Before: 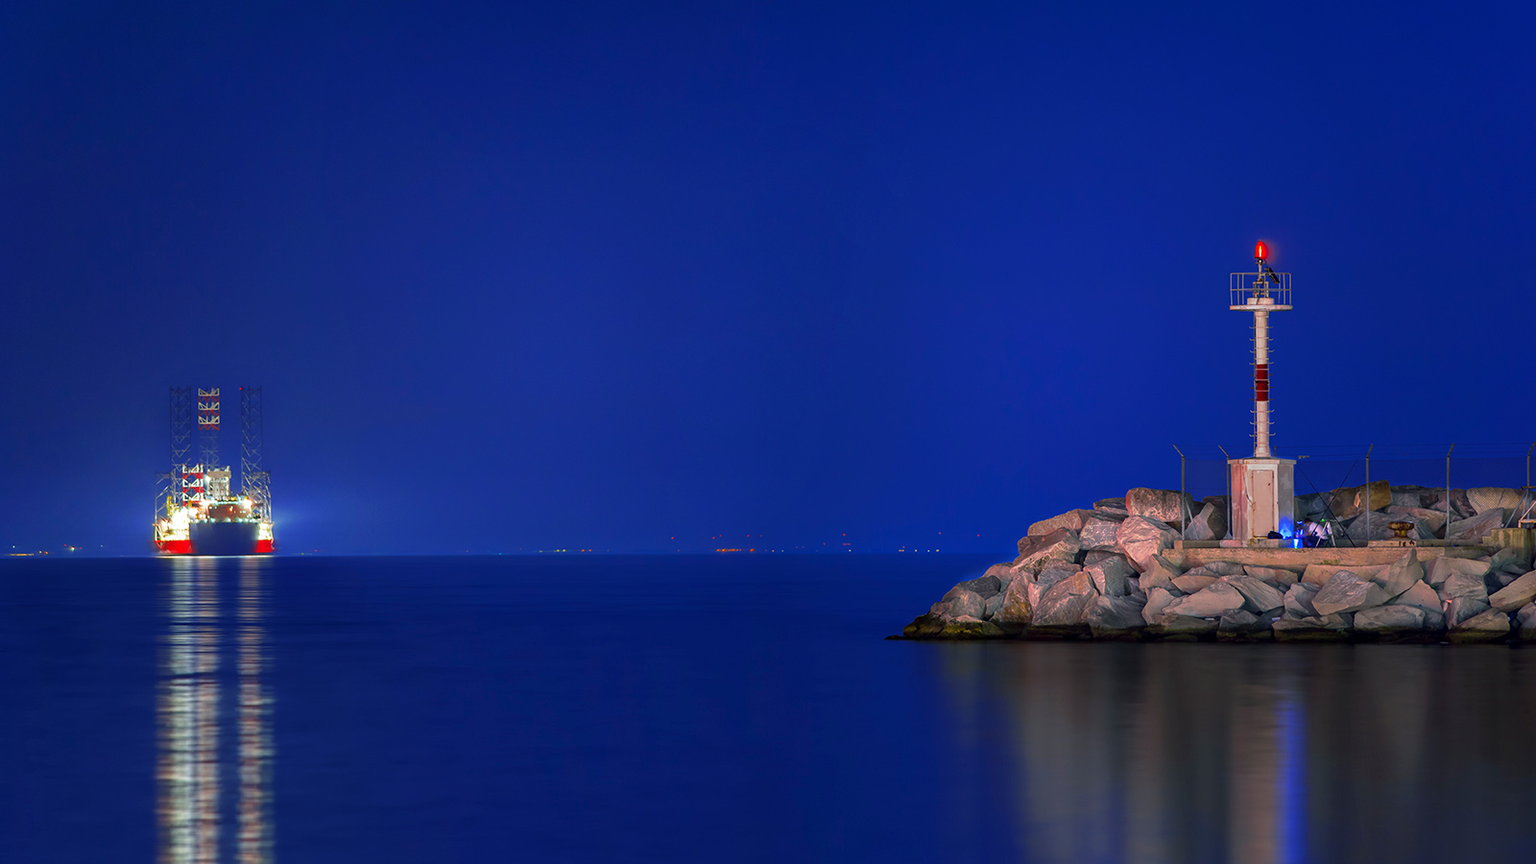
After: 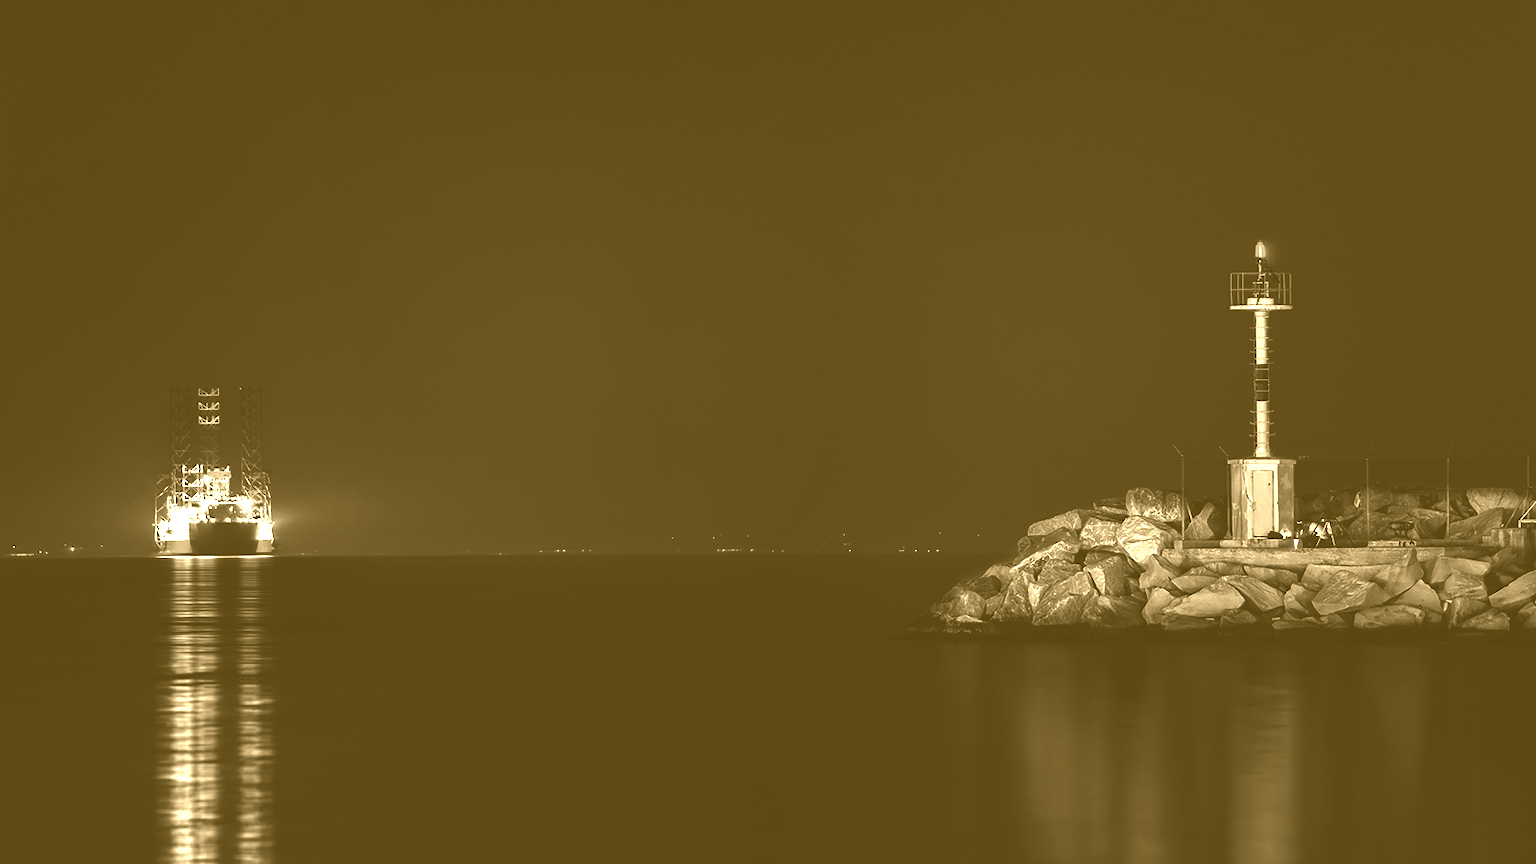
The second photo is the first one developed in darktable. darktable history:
colorize: hue 36°, source mix 100%
tone curve: curves: ch0 [(0, 0) (0.003, 0.007) (0.011, 0.009) (0.025, 0.01) (0.044, 0.012) (0.069, 0.013) (0.1, 0.014) (0.136, 0.021) (0.177, 0.038) (0.224, 0.06) (0.277, 0.099) (0.335, 0.16) (0.399, 0.227) (0.468, 0.329) (0.543, 0.45) (0.623, 0.594) (0.709, 0.756) (0.801, 0.868) (0.898, 0.971) (1, 1)], preserve colors none
